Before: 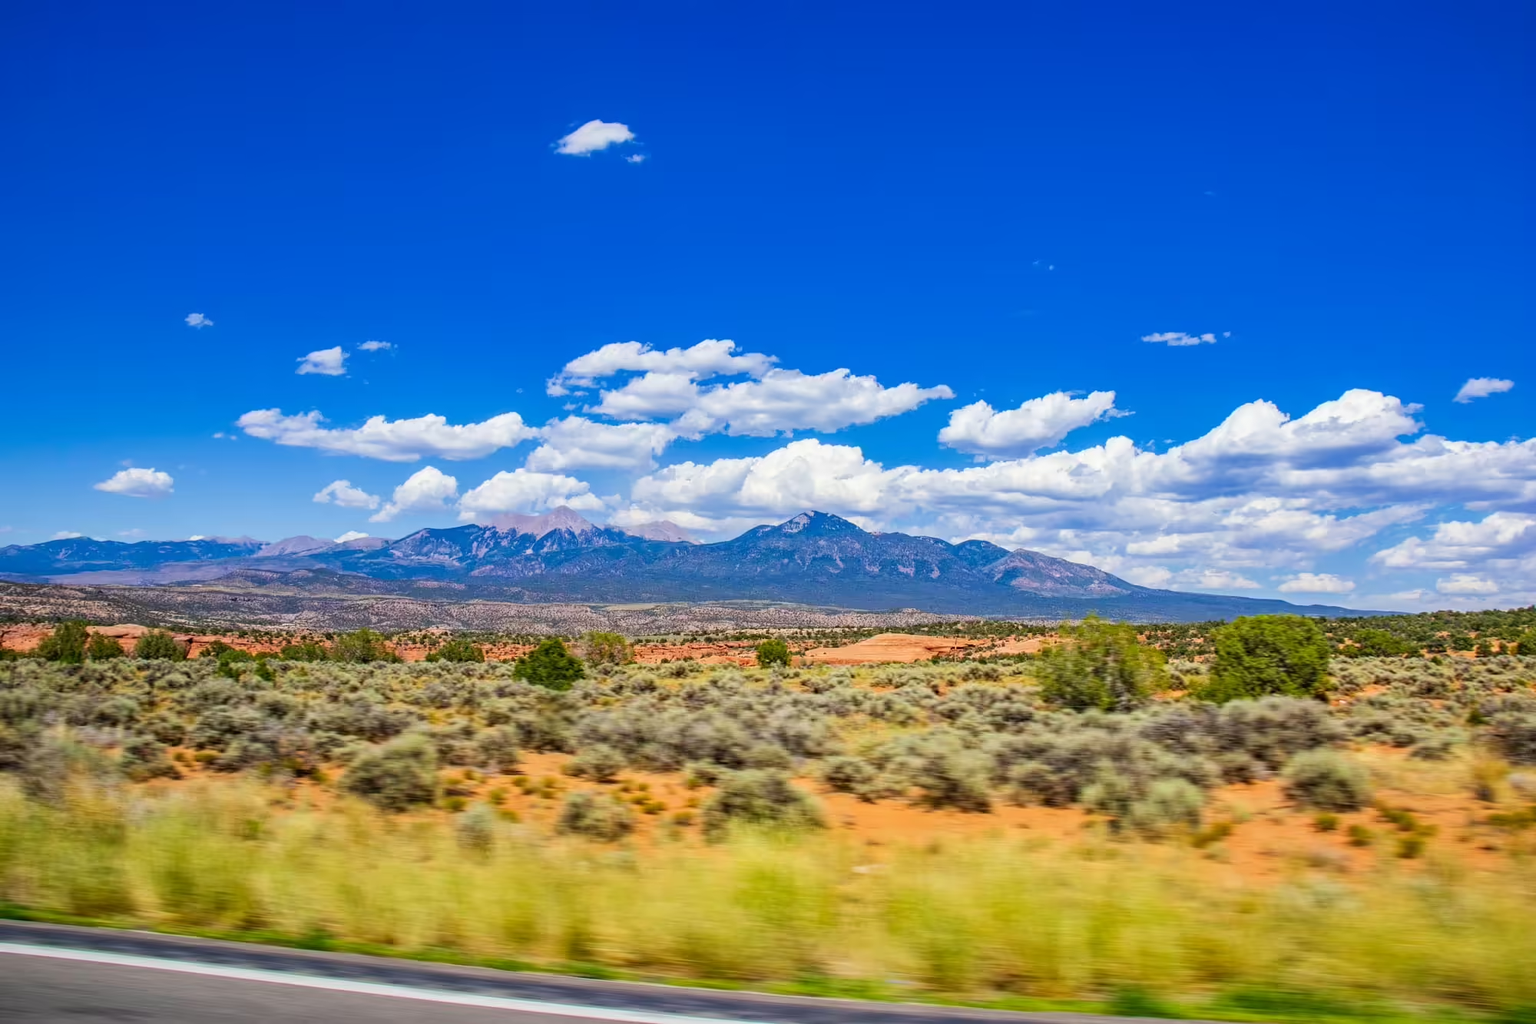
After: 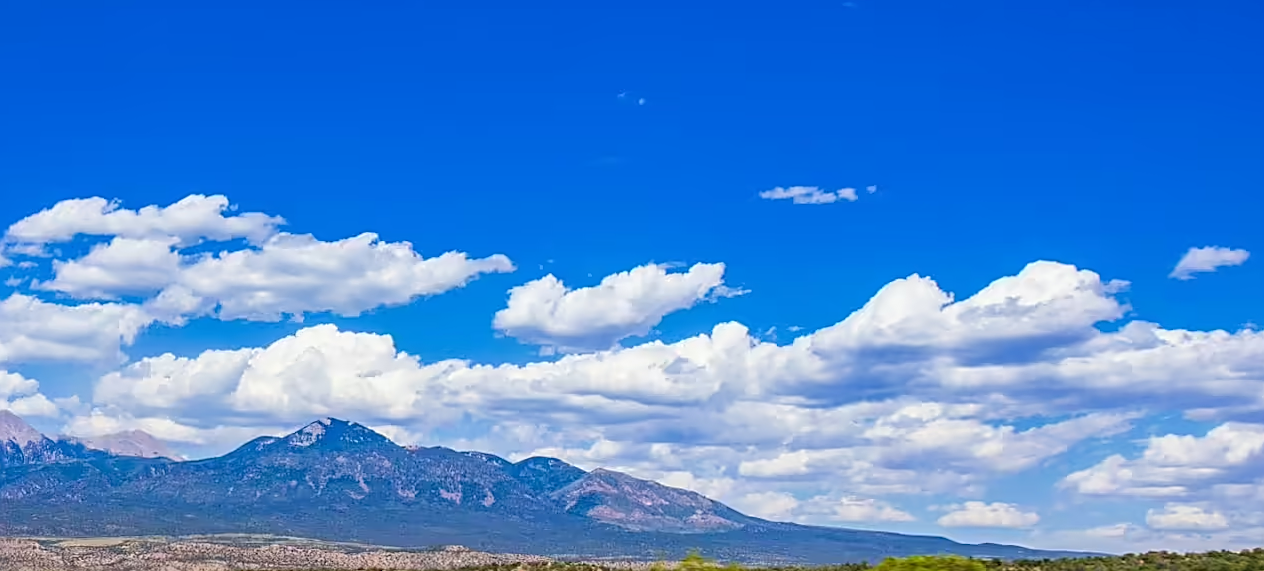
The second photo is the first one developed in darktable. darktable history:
tone equalizer: on, module defaults
rotate and perspective: rotation 0.192°, lens shift (horizontal) -0.015, crop left 0.005, crop right 0.996, crop top 0.006, crop bottom 0.99
sharpen: on, module defaults
crop: left 36.005%, top 18.293%, right 0.31%, bottom 38.444%
